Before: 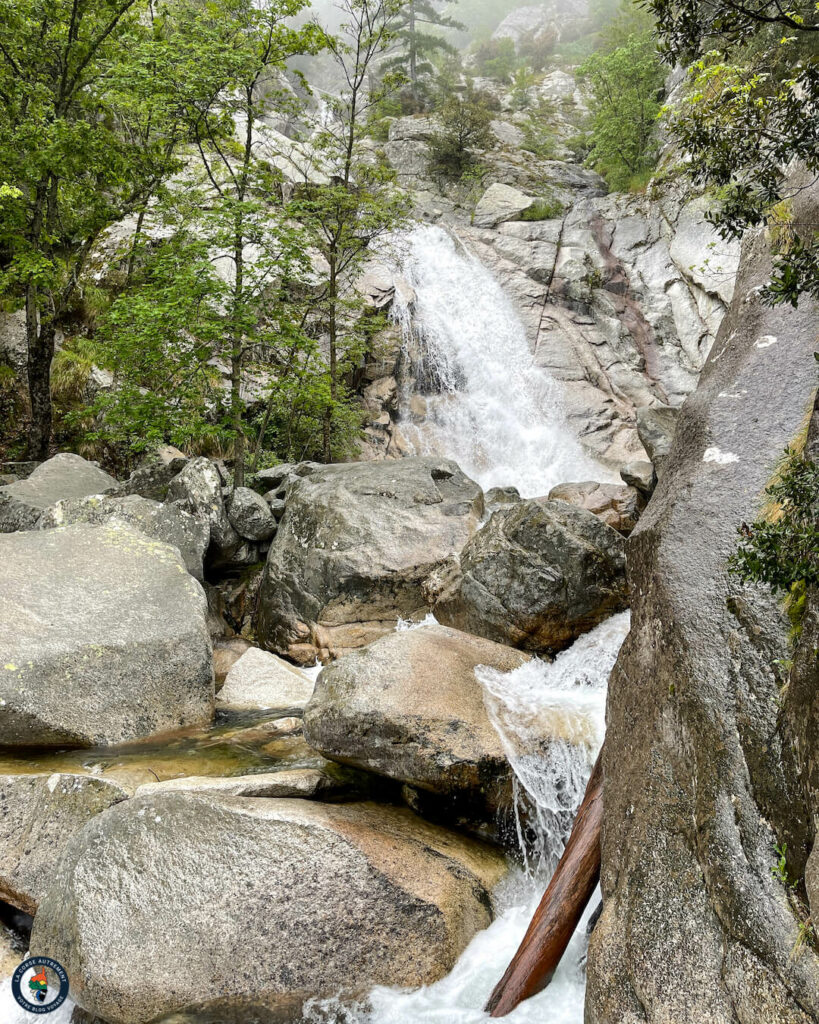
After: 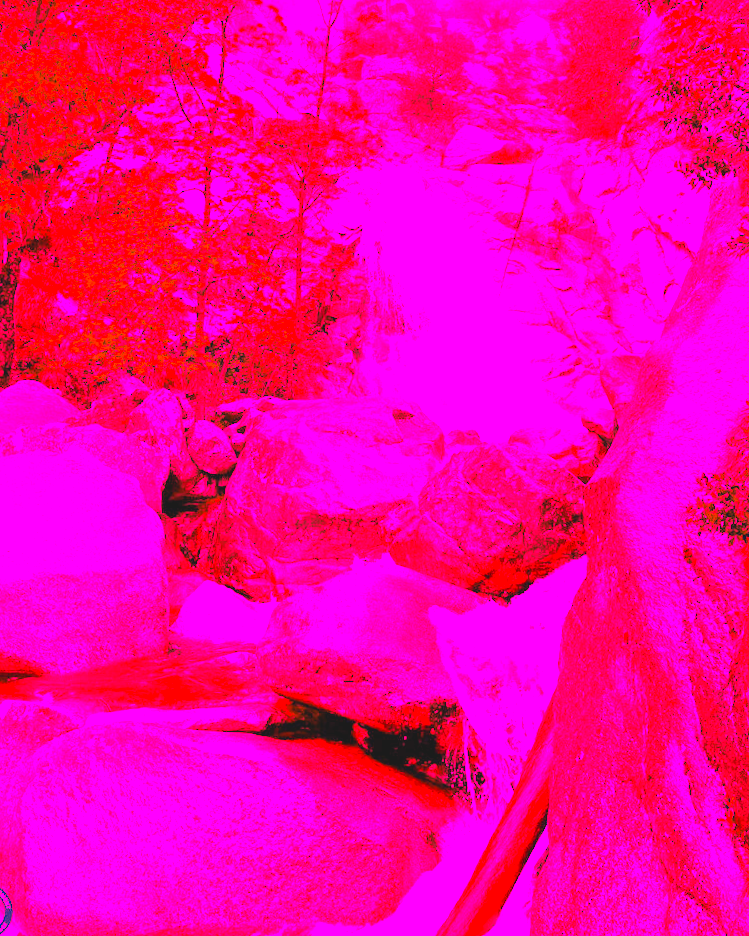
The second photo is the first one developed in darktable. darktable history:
crop and rotate: angle -1.96°, left 3.097%, top 4.154%, right 1.586%, bottom 0.529%
exposure: black level correction 0, exposure 0.6 EV, compensate highlight preservation false
white balance: red 4.26, blue 1.802
contrast brightness saturation: contrast -0.19, saturation 0.19
